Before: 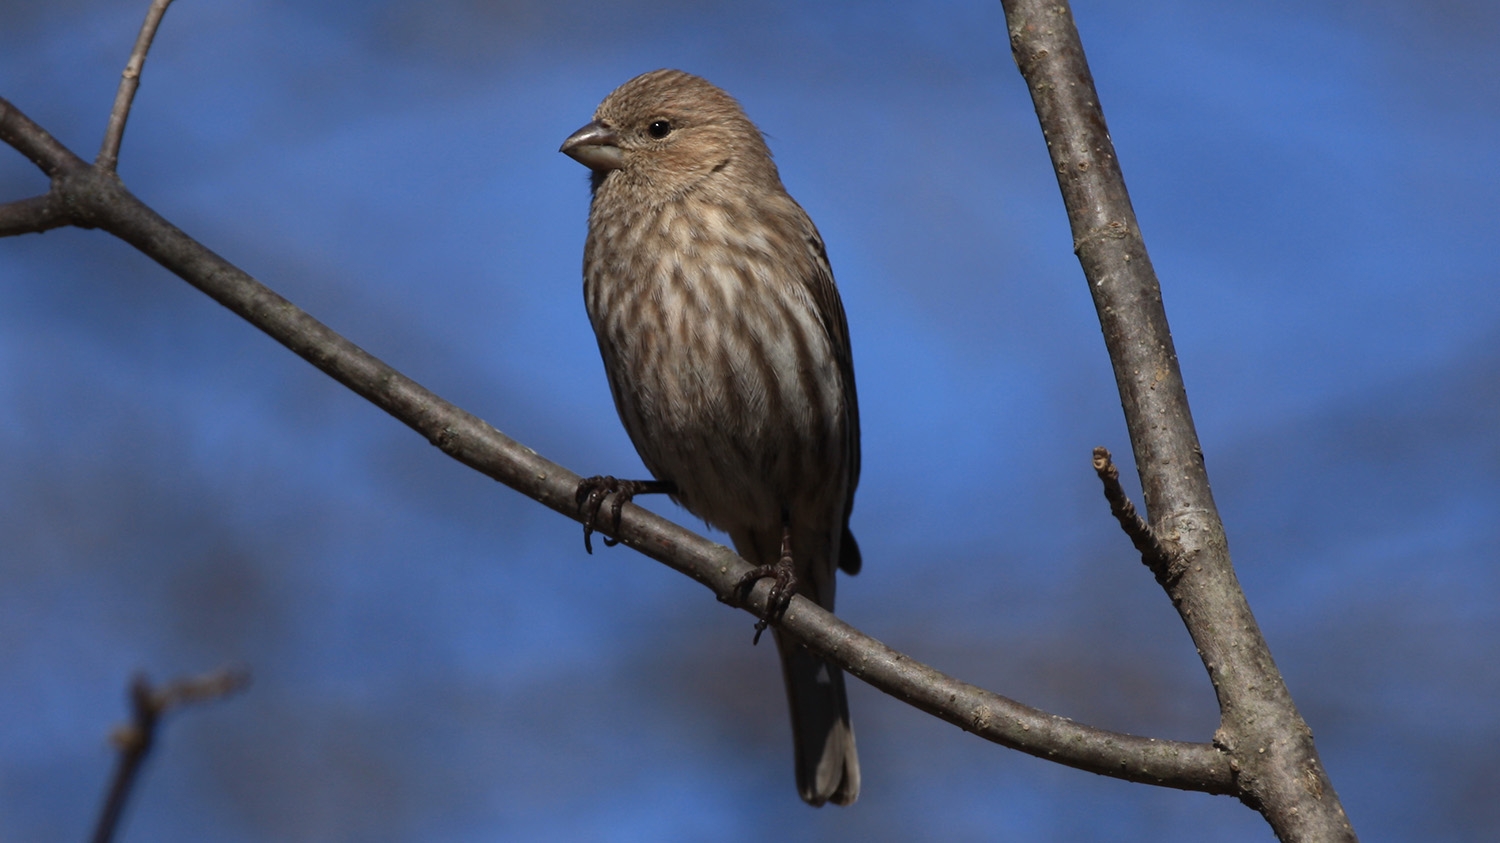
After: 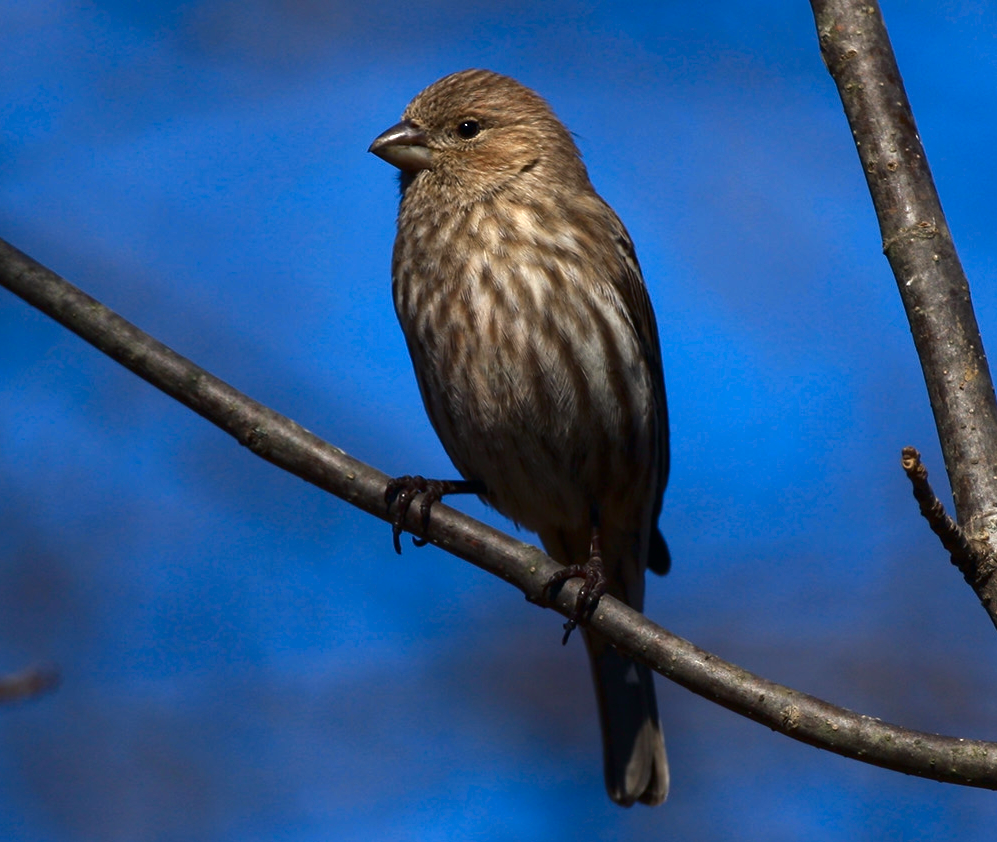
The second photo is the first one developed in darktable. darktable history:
crop and rotate: left 12.83%, right 20.649%
color balance rgb: shadows lift › chroma 4.192%, shadows lift › hue 252.67°, perceptual saturation grading › global saturation 0.427%, global vibrance 9.158%
exposure: black level correction 0, exposure 0.695 EV, compensate highlight preservation false
contrast brightness saturation: brightness -0.25, saturation 0.202
